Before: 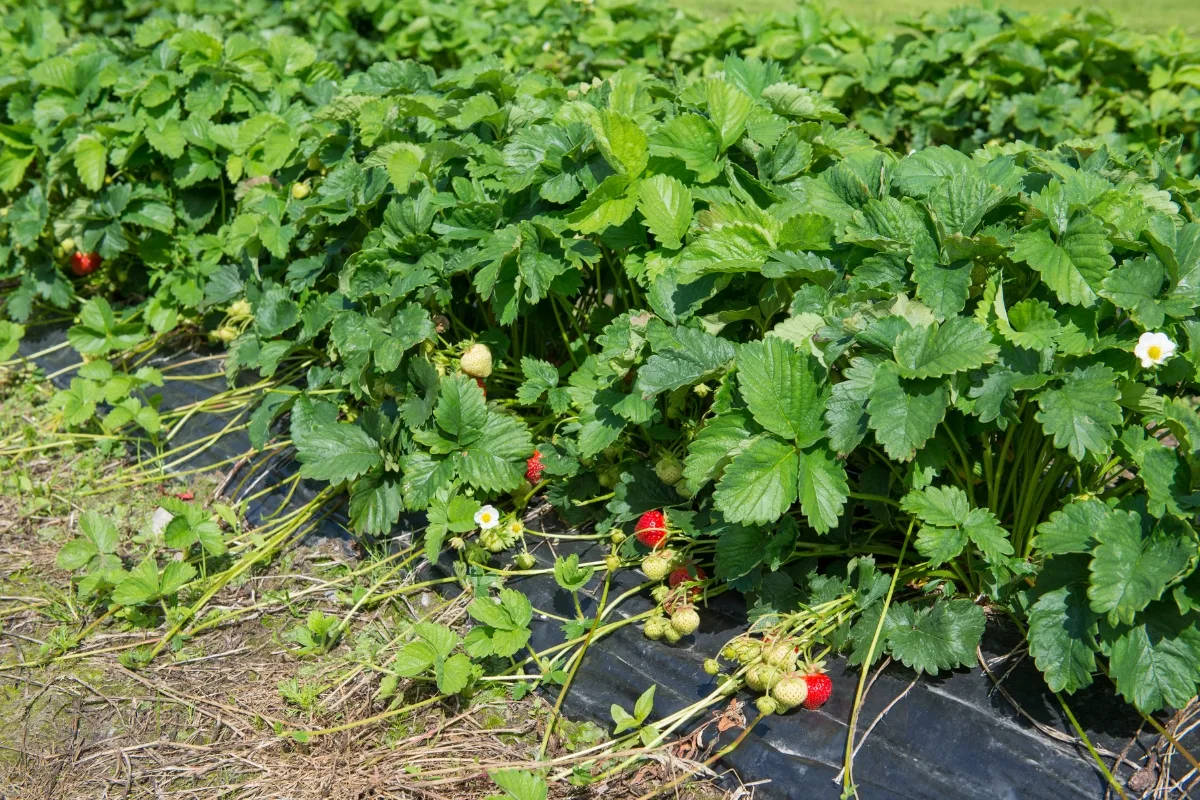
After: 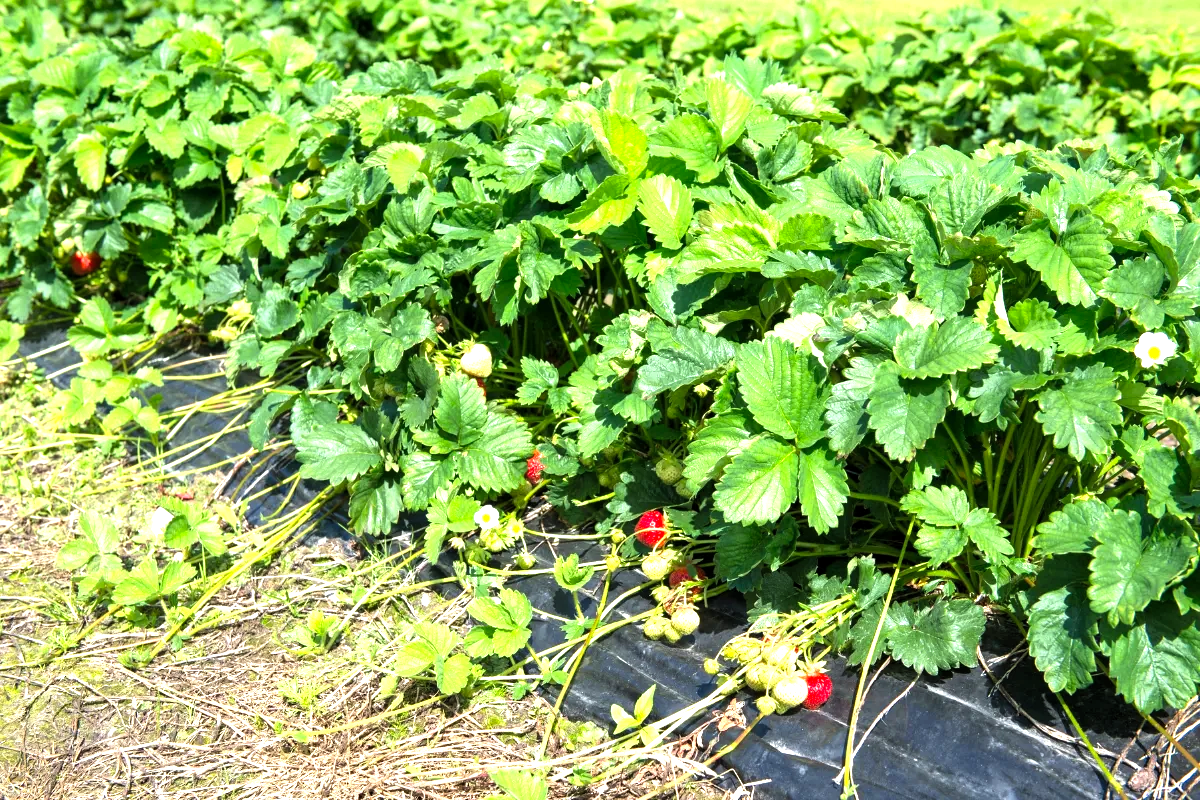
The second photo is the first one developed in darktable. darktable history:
levels: levels [0.012, 0.367, 0.697]
